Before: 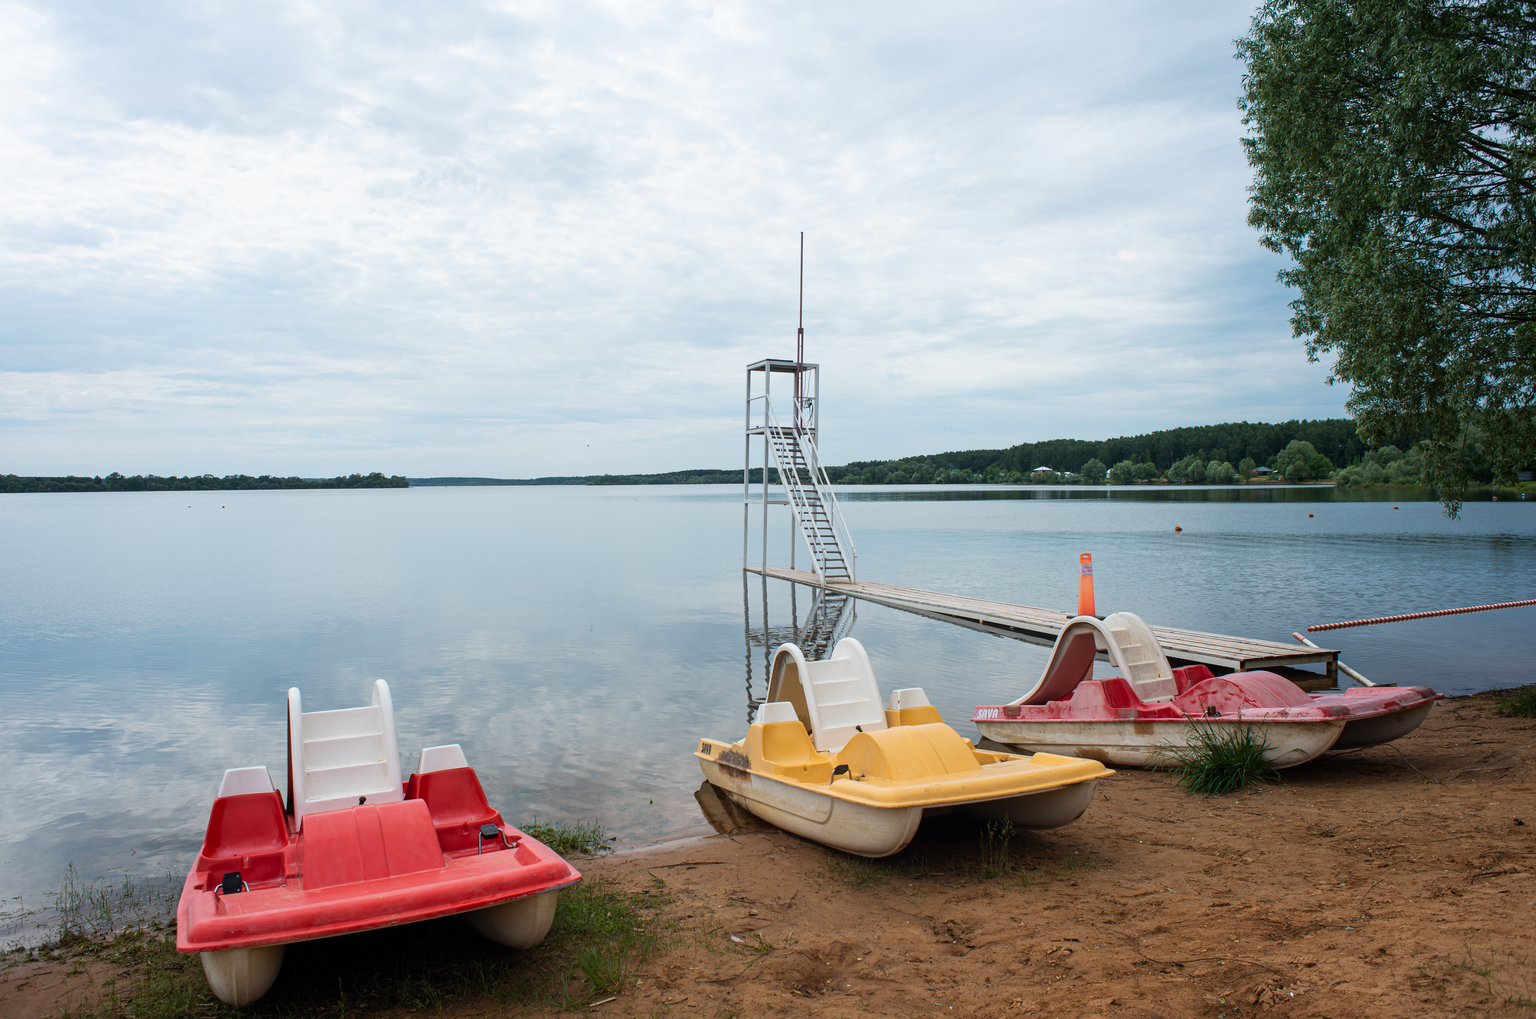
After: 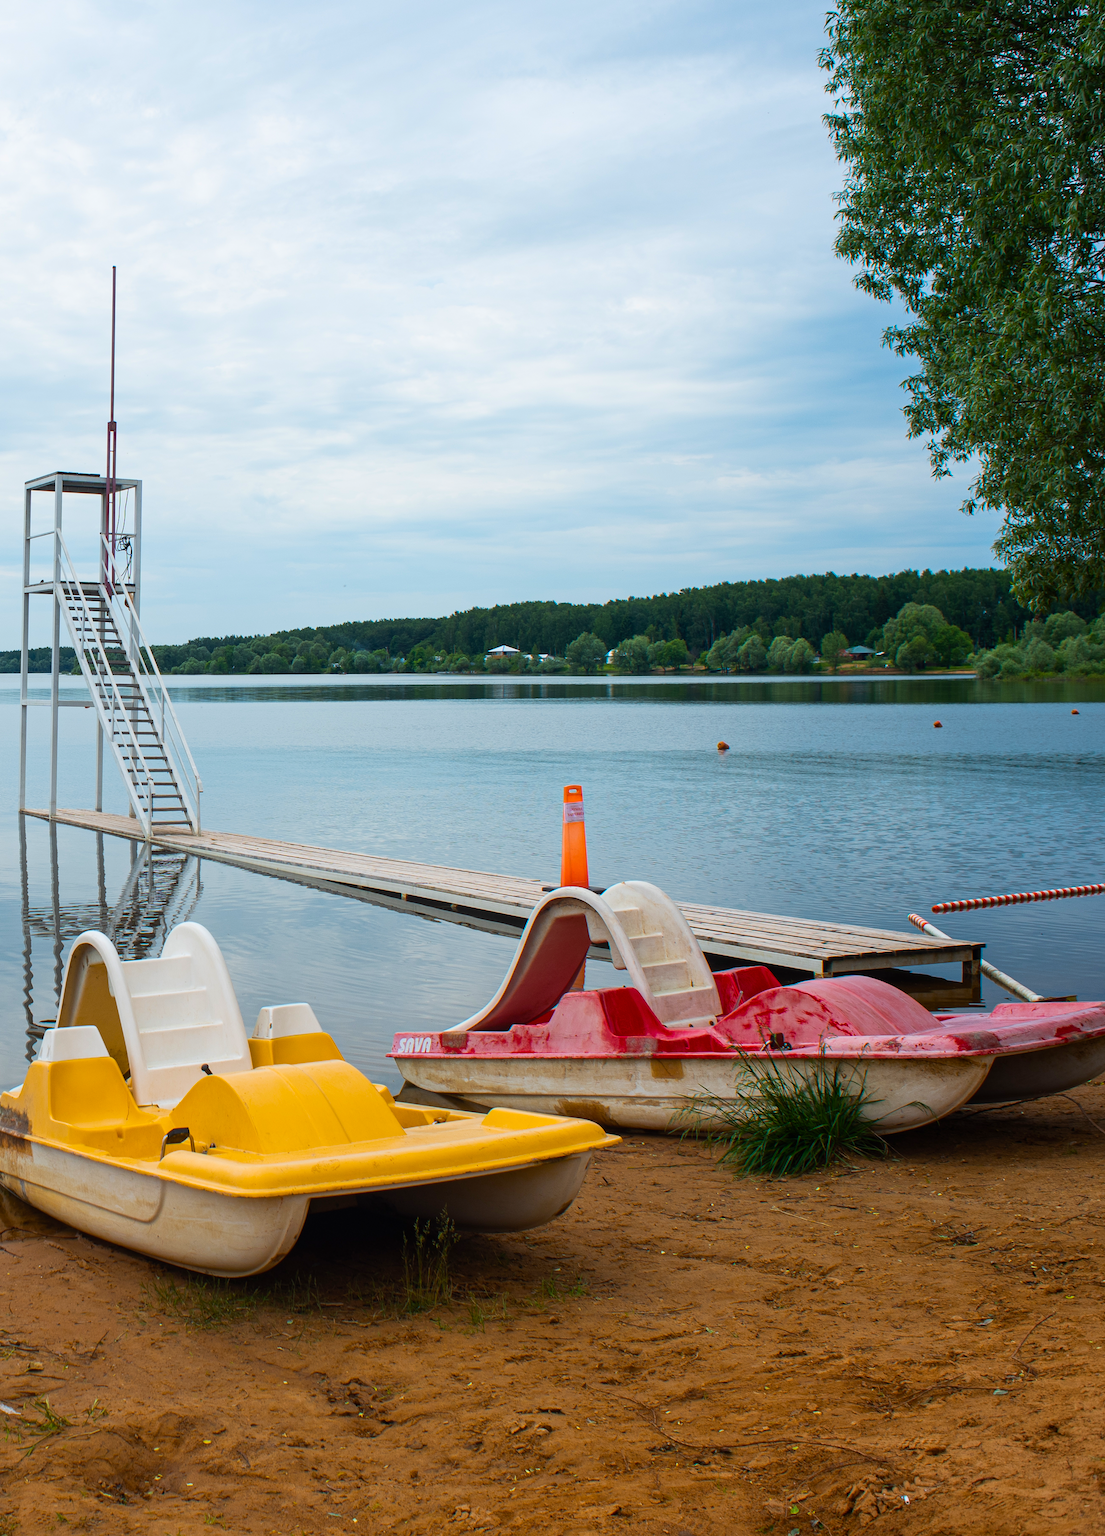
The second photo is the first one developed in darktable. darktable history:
color balance rgb: perceptual saturation grading › global saturation 40%, global vibrance 15%
crop: left 47.628%, top 6.643%, right 7.874%
